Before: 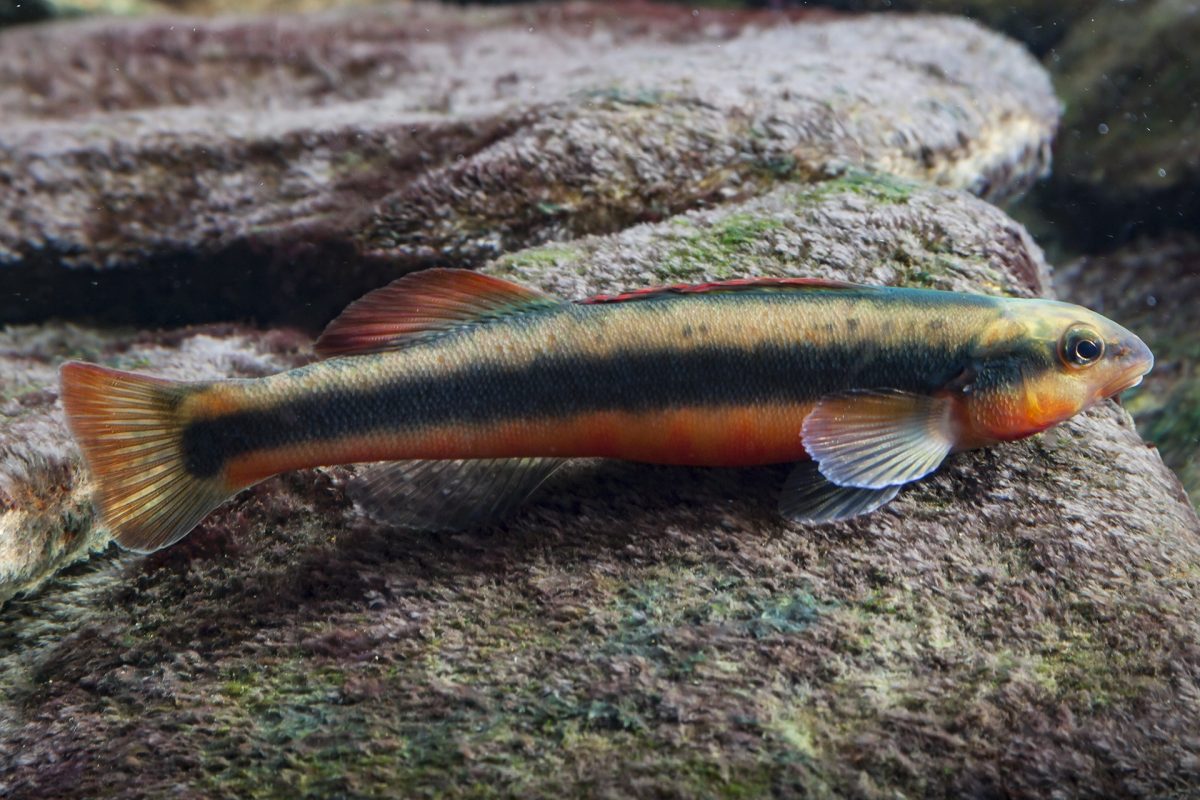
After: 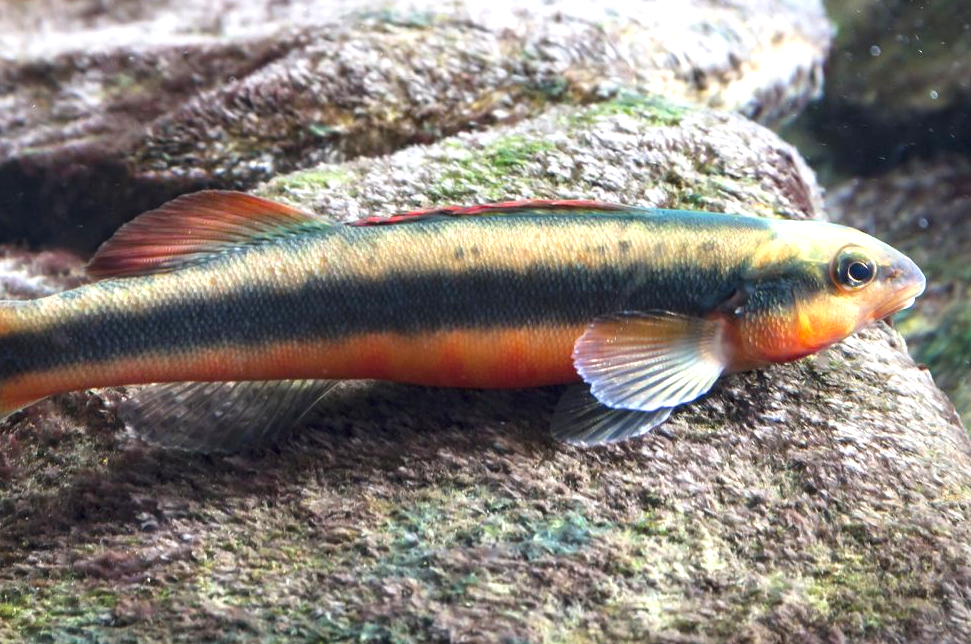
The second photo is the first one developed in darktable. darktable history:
crop: left 19.061%, top 9.772%, right 0%, bottom 9.683%
exposure: black level correction 0, exposure 1 EV, compensate exposure bias true, compensate highlight preservation false
